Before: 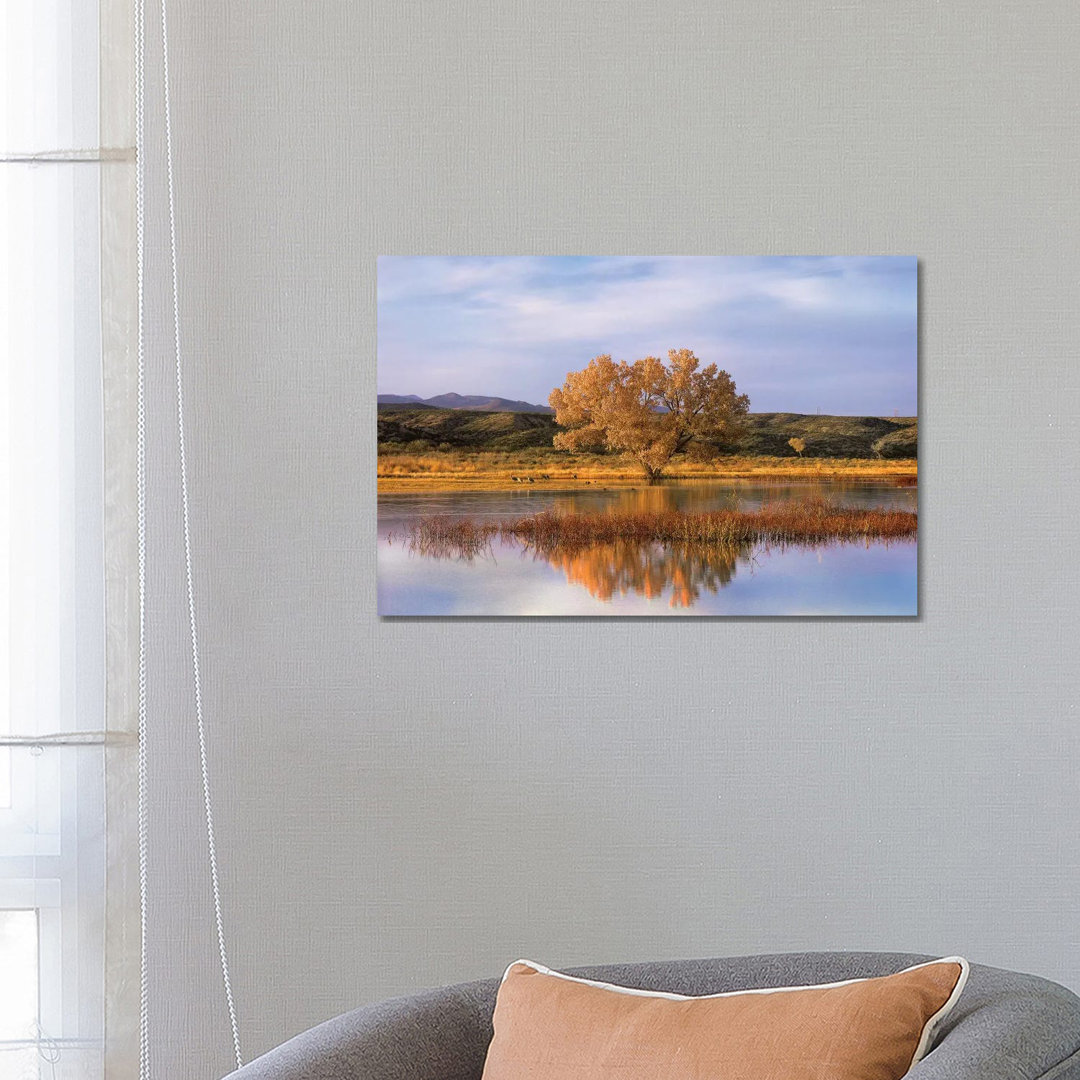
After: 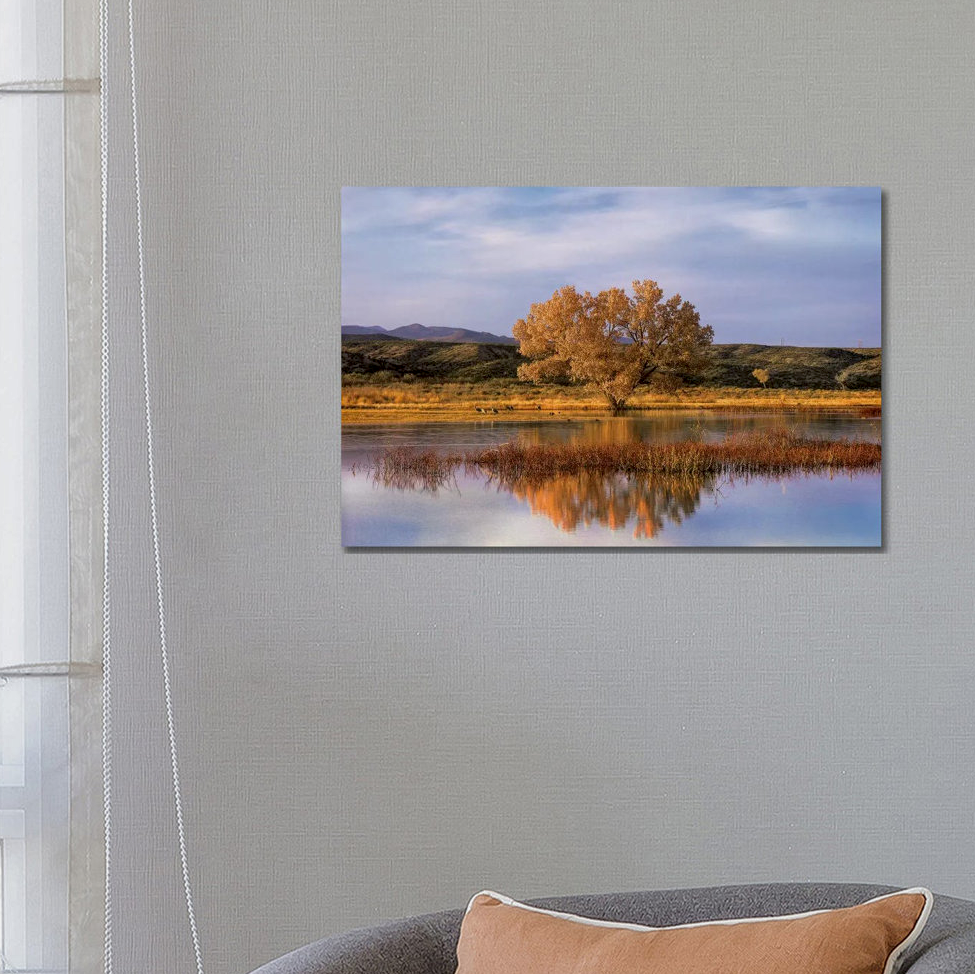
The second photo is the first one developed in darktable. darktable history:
local contrast: on, module defaults
exposure: exposure -0.141 EV, compensate highlight preservation false
shadows and highlights: shadows -20.59, white point adjustment -1.96, highlights -35.1, highlights color adjustment 42.59%
crop: left 3.34%, top 6.402%, right 6.344%, bottom 3.333%
